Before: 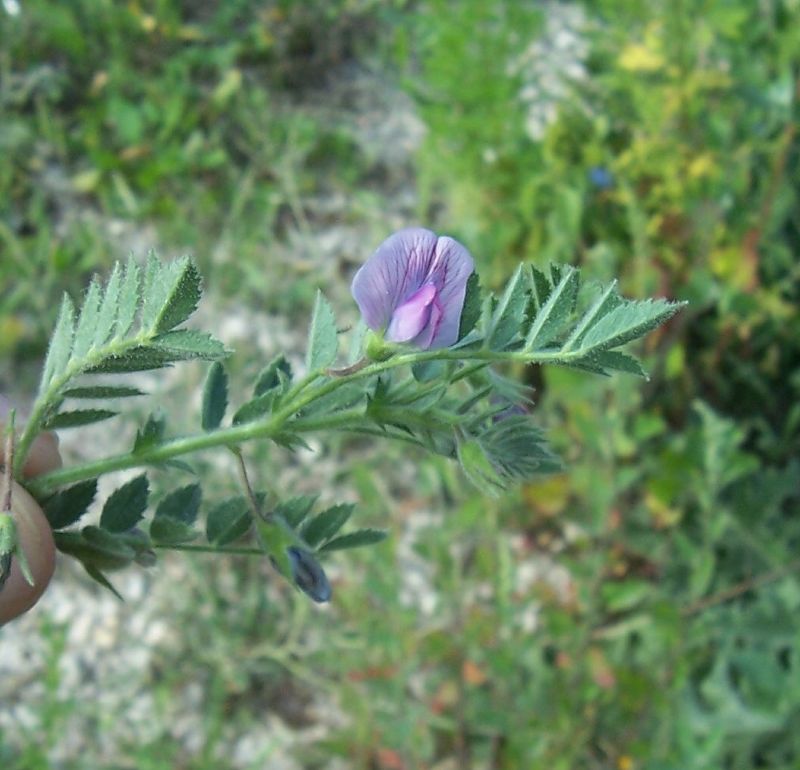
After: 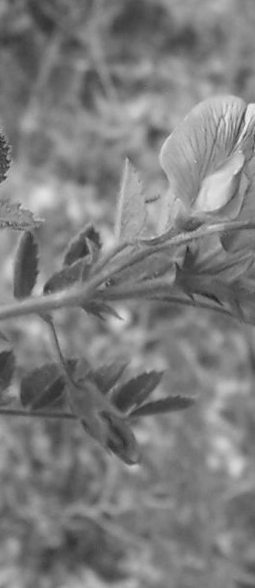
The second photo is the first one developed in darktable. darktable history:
crop and rotate: left 21.77%, top 18.528%, right 44.676%, bottom 2.997%
color calibration: output gray [0.23, 0.37, 0.4, 0], gray › normalize channels true, illuminant same as pipeline (D50), adaptation XYZ, x 0.346, y 0.359, gamut compression 0
rotate and perspective: rotation 0.074°, lens shift (vertical) 0.096, lens shift (horizontal) -0.041, crop left 0.043, crop right 0.952, crop top 0.024, crop bottom 0.979
shadows and highlights: shadows 37.27, highlights -28.18, soften with gaussian
color contrast: green-magenta contrast 0.96
